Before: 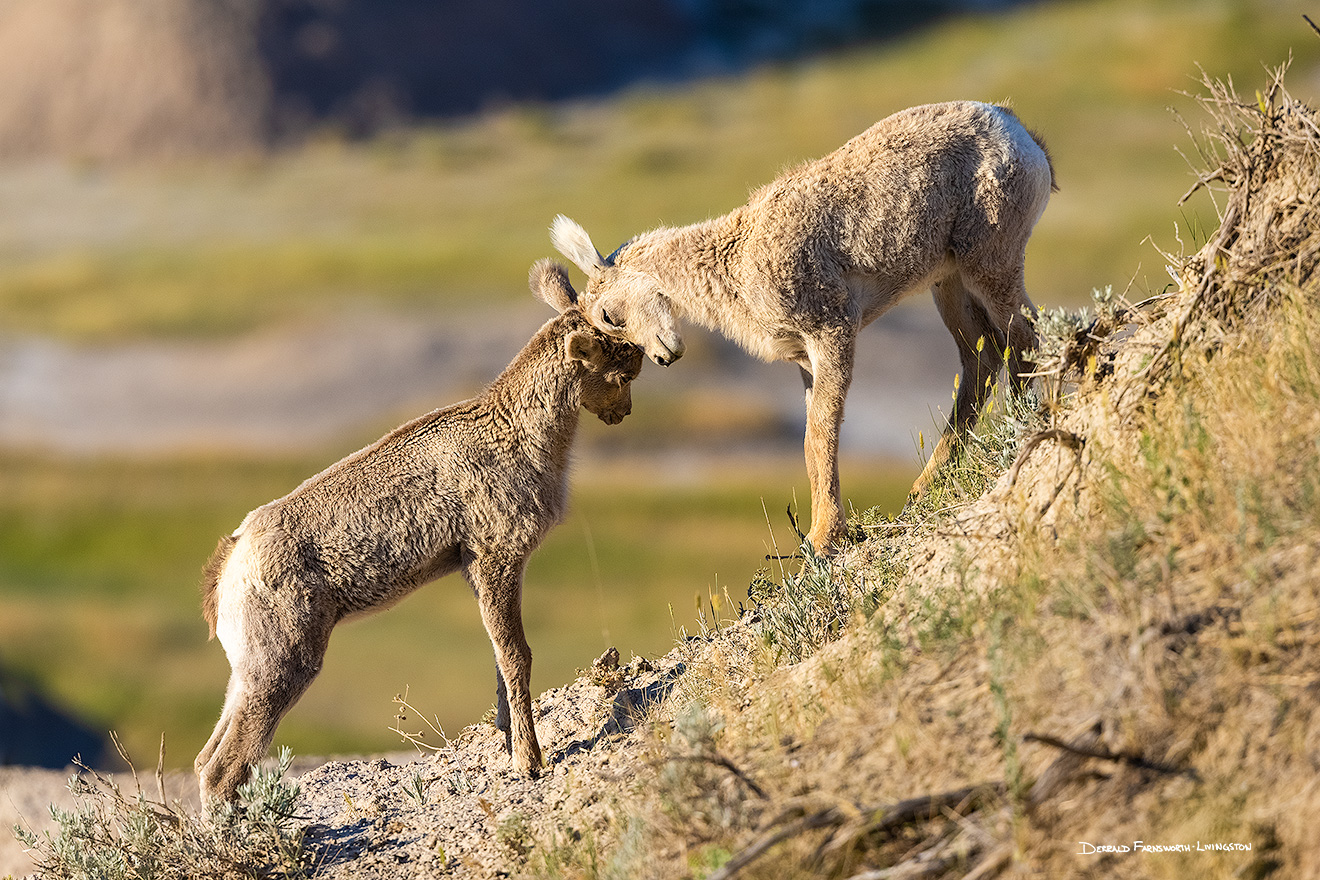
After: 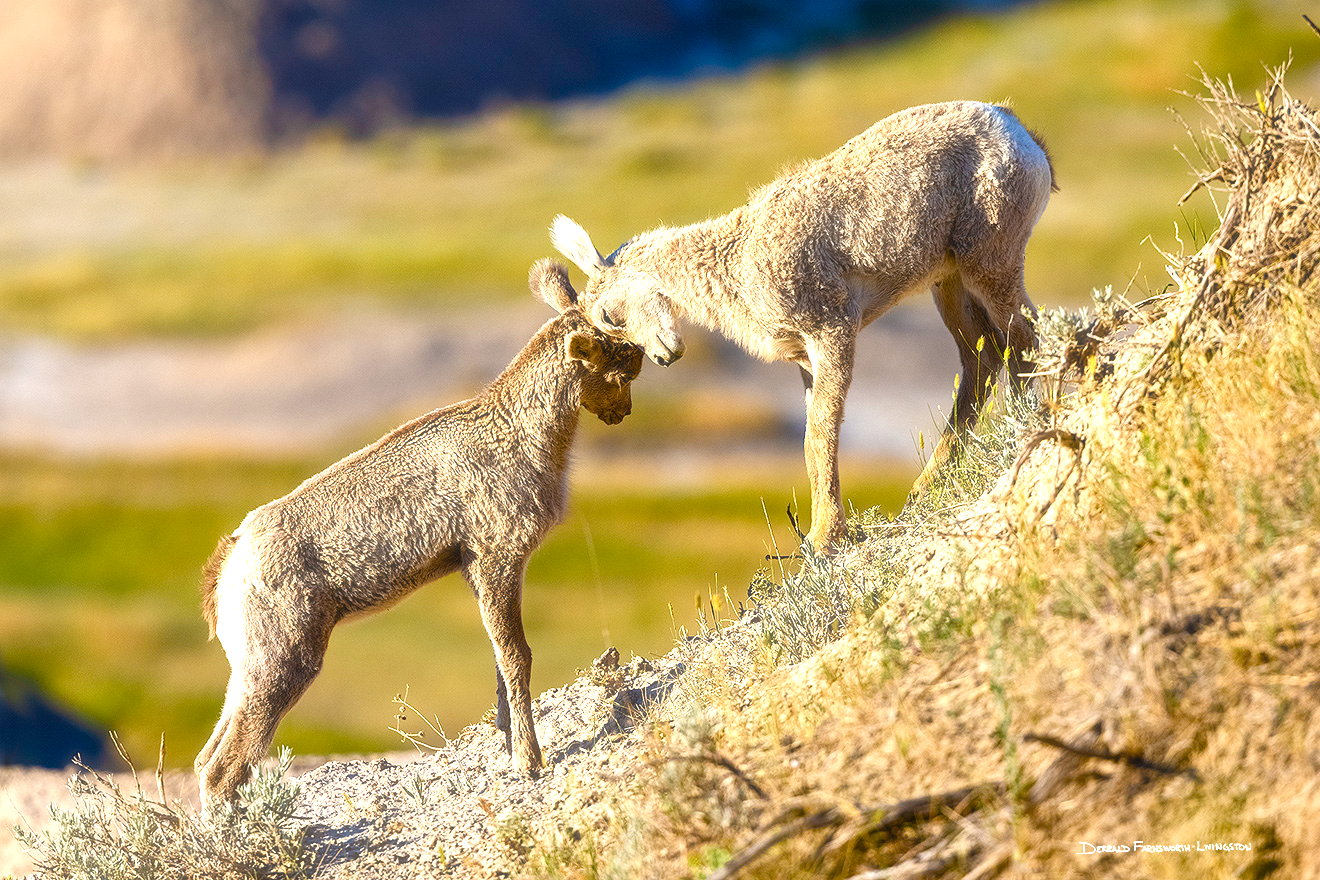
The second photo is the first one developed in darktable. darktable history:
color balance rgb: linear chroma grading › shadows -2.2%, linear chroma grading › highlights -15%, linear chroma grading › global chroma -10%, linear chroma grading › mid-tones -10%, perceptual saturation grading › global saturation 45%, perceptual saturation grading › highlights -50%, perceptual saturation grading › shadows 30%, perceptual brilliance grading › global brilliance 18%, global vibrance 45%
haze removal: strength -0.1, adaptive false
